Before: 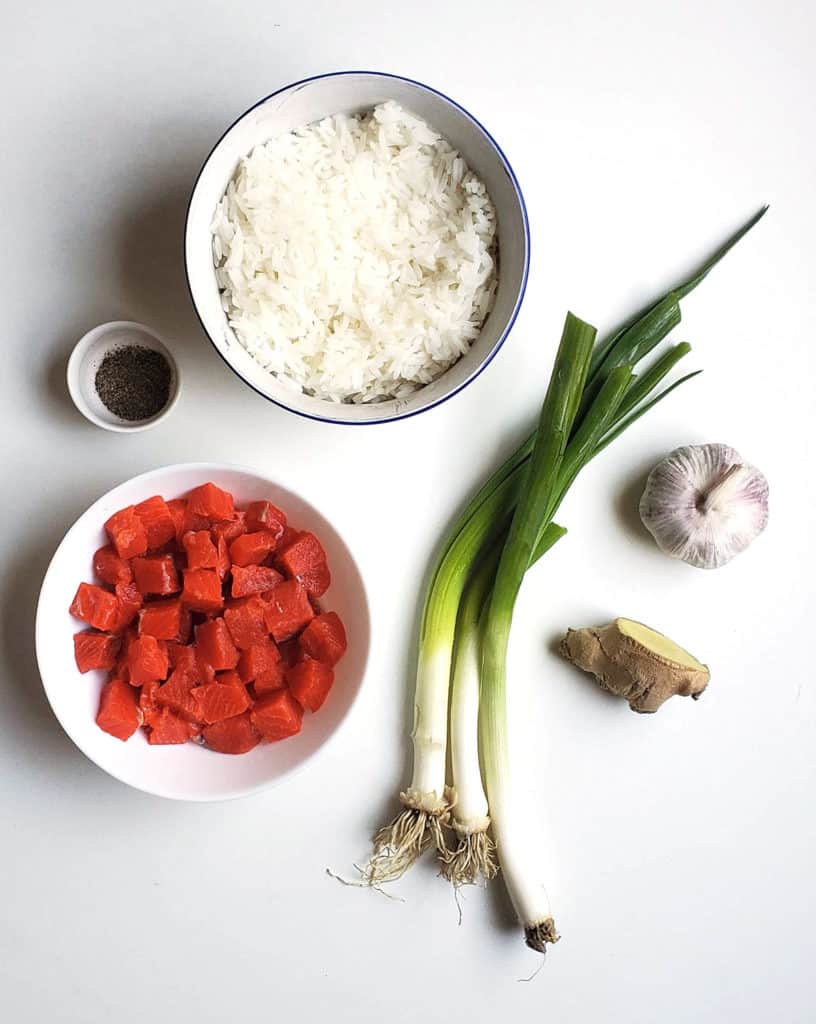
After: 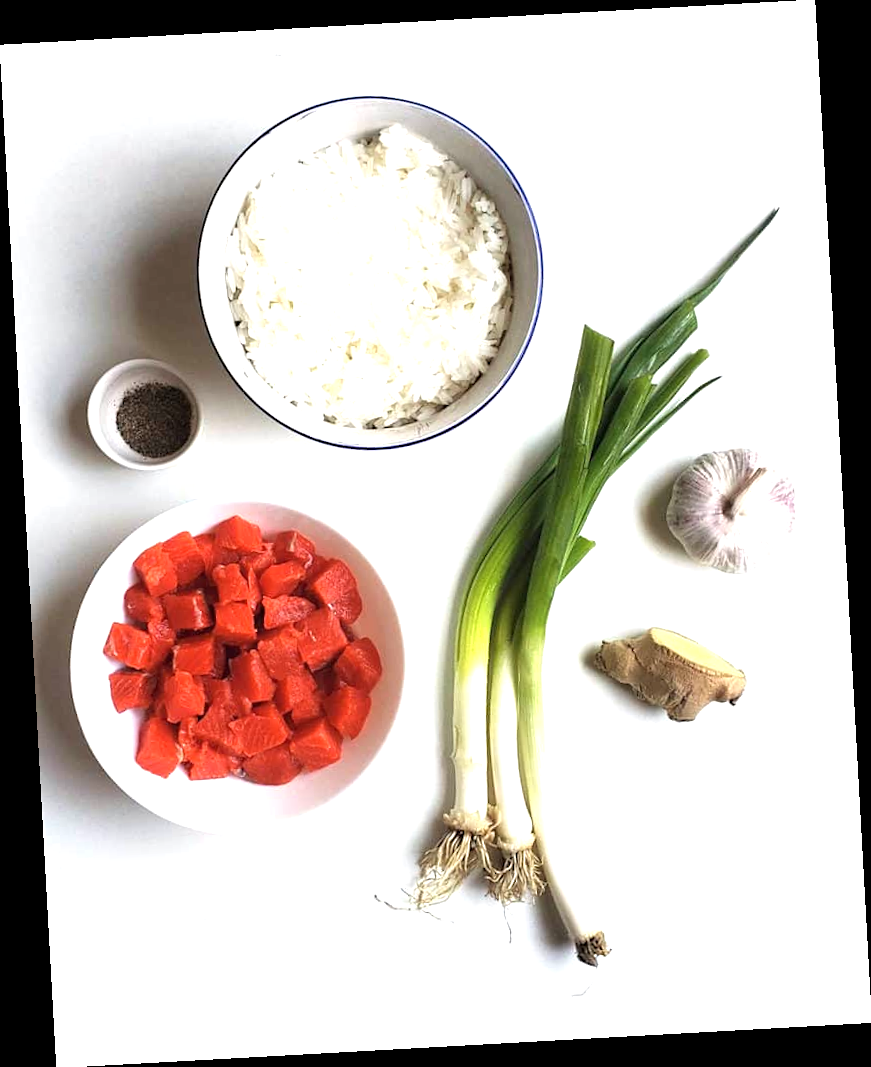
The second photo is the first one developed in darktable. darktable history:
rotate and perspective: rotation -3.18°, automatic cropping off
exposure: exposure 0.6 EV, compensate highlight preservation false
sharpen: radius 5.325, amount 0.312, threshold 26.433
velvia: strength 6%
